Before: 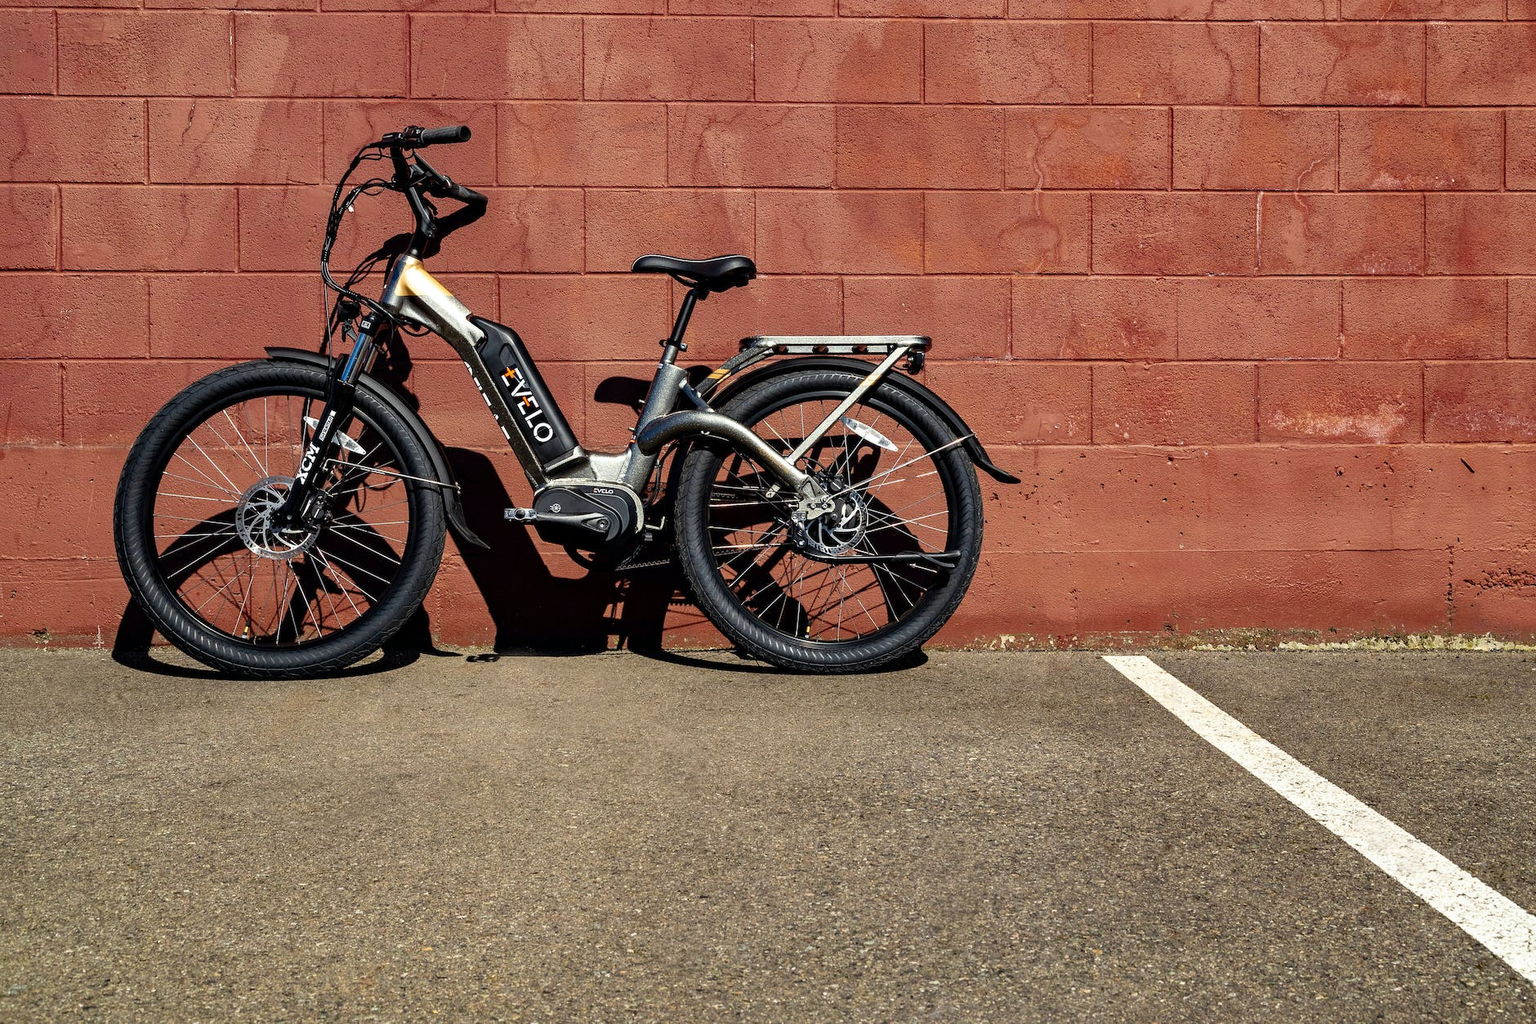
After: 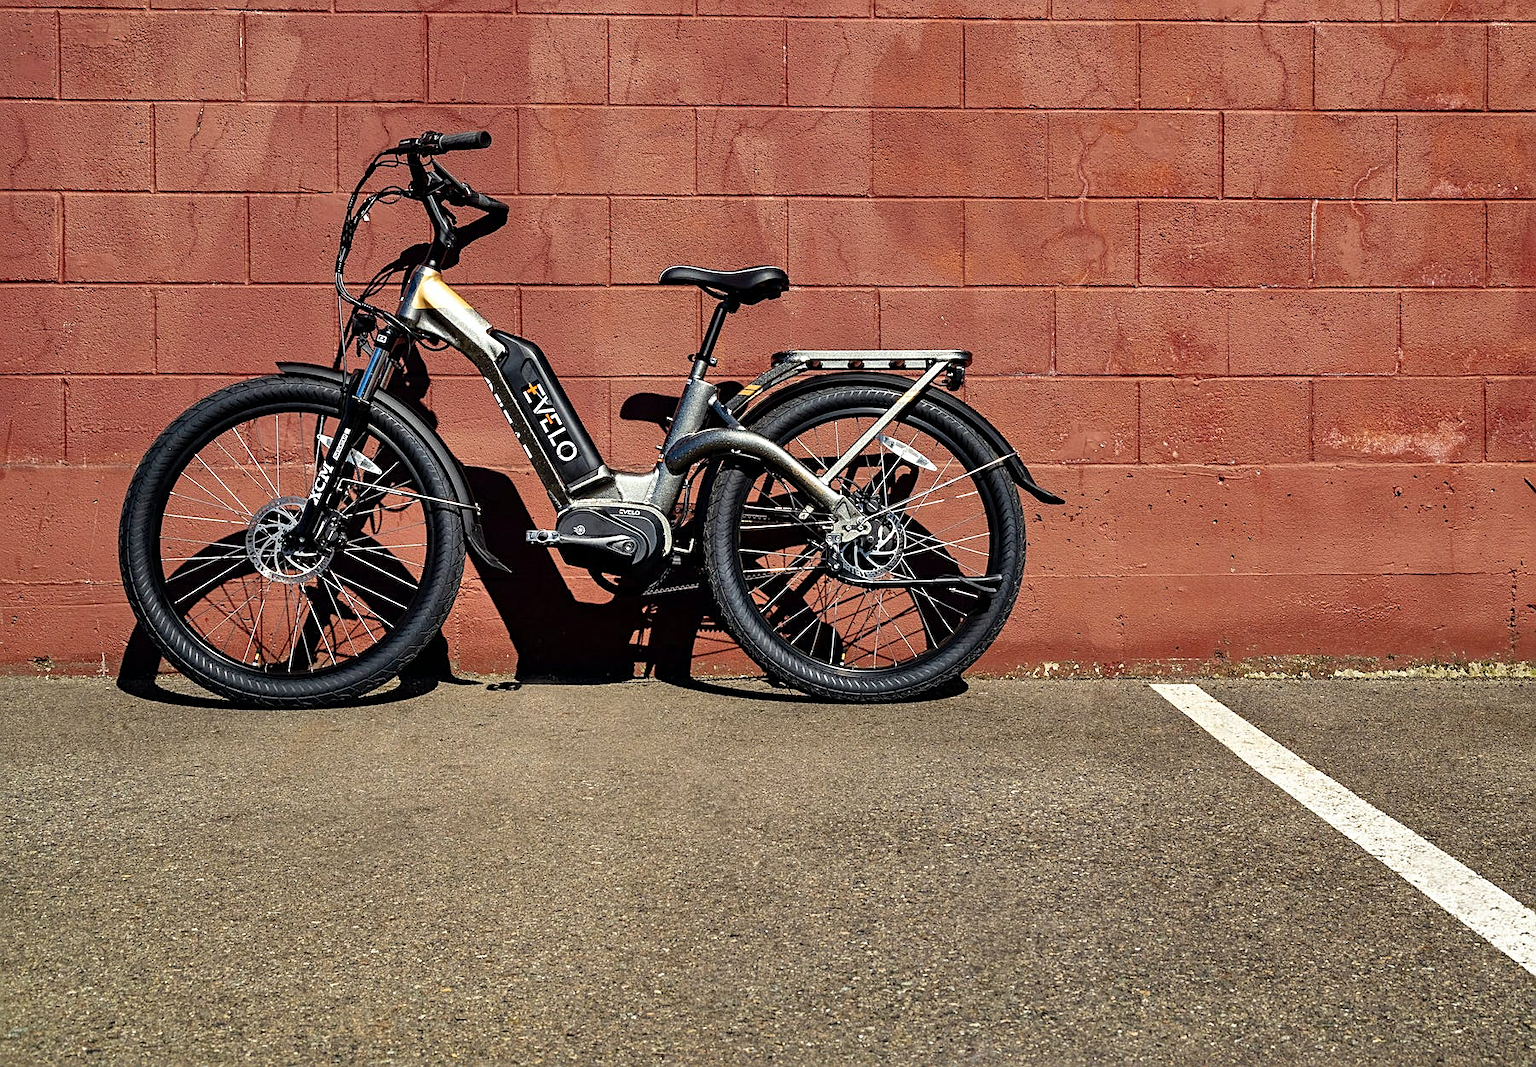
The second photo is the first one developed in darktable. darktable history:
crop: right 4.126%, bottom 0.031%
shadows and highlights: soften with gaussian
sharpen: on, module defaults
